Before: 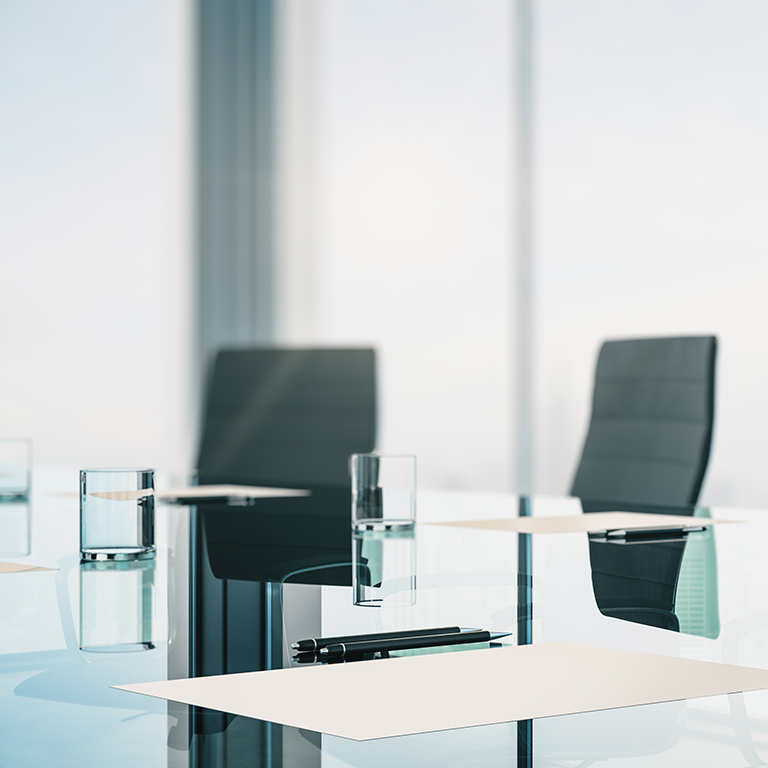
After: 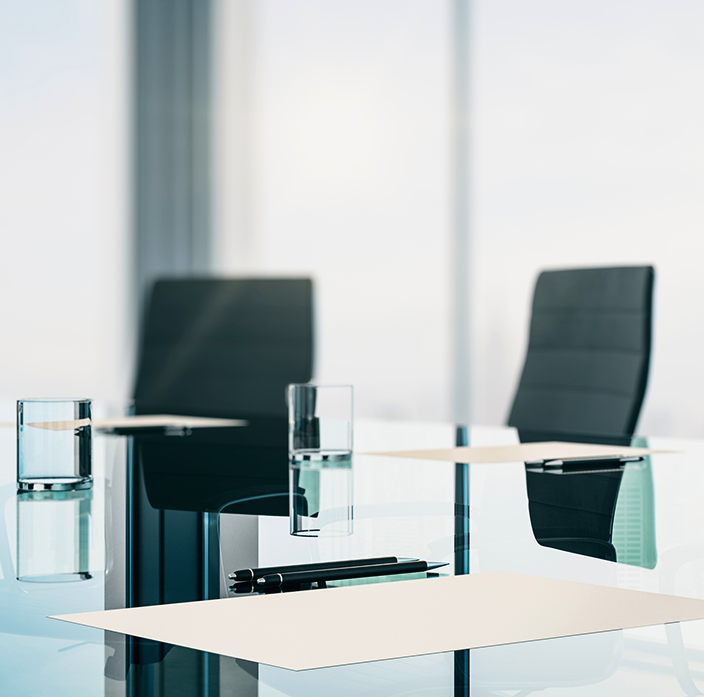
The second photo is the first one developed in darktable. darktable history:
color contrast: green-magenta contrast 0.96
contrast brightness saturation: contrast 0.12, brightness -0.12, saturation 0.2
crop and rotate: left 8.262%, top 9.226%
